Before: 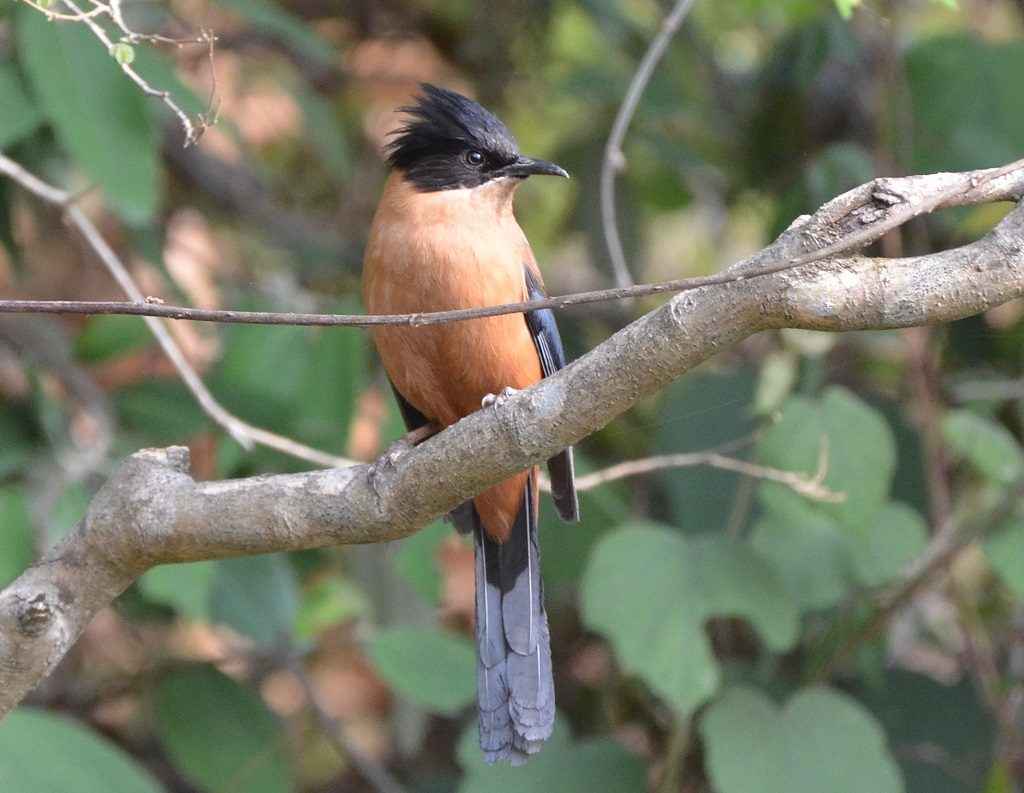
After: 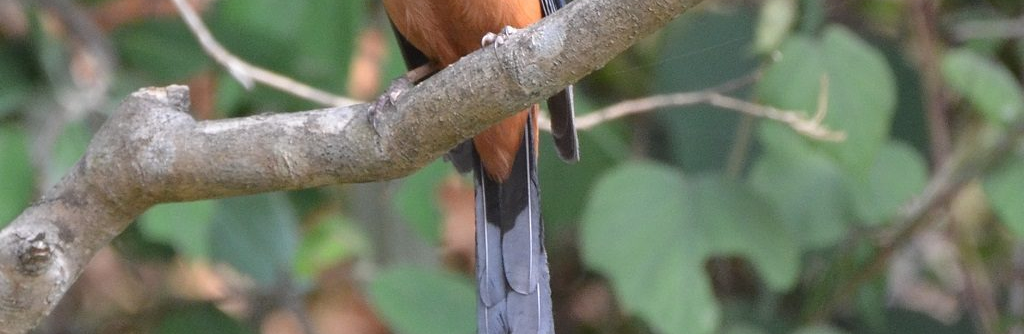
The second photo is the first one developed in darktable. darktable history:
crop: top 45.527%, bottom 12.264%
shadows and highlights: shadows 37.7, highlights -27.57, soften with gaussian
